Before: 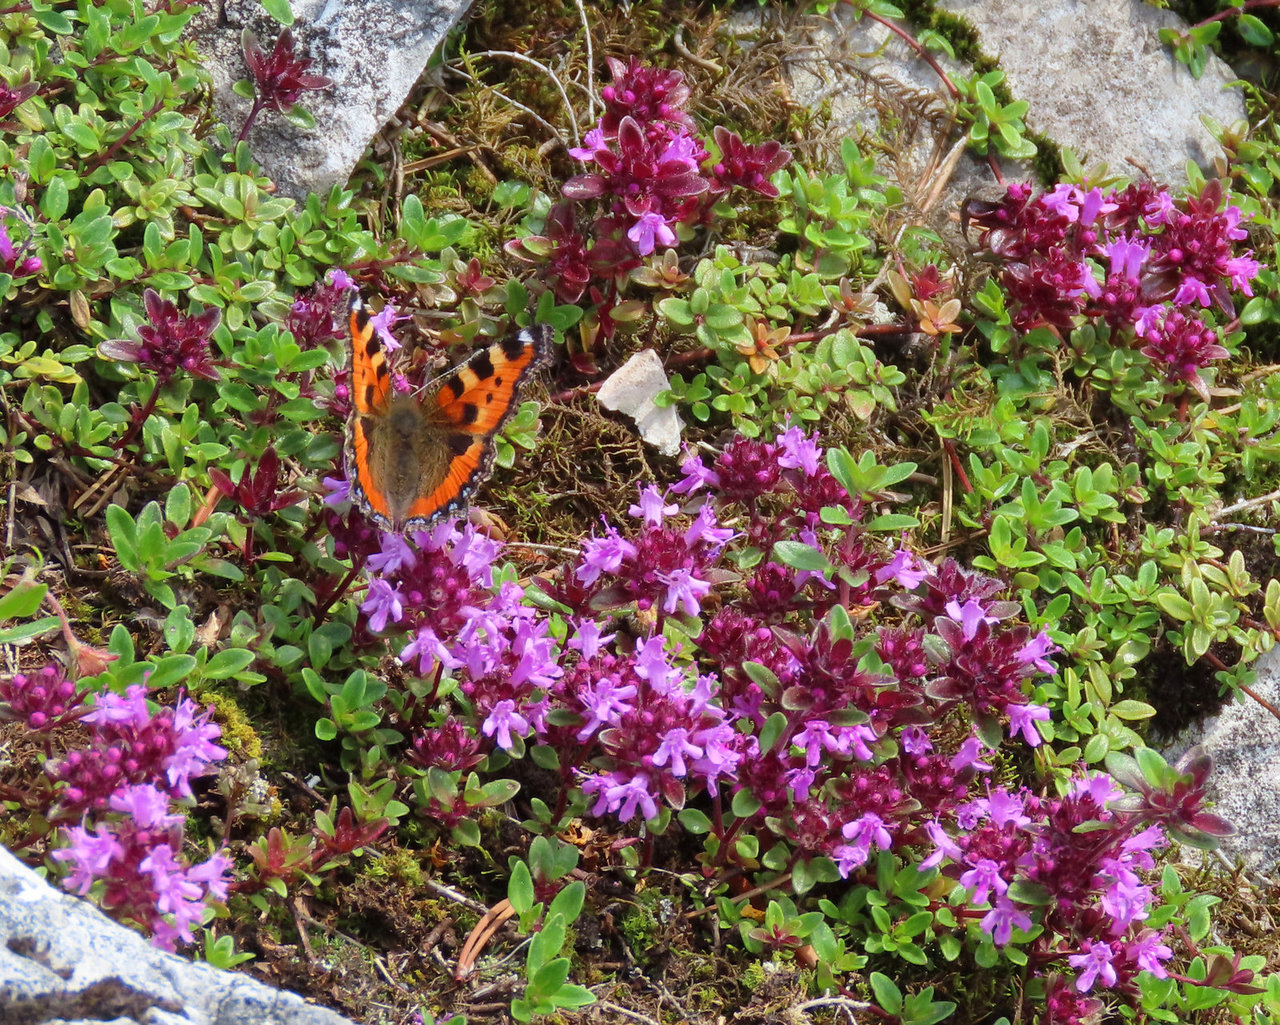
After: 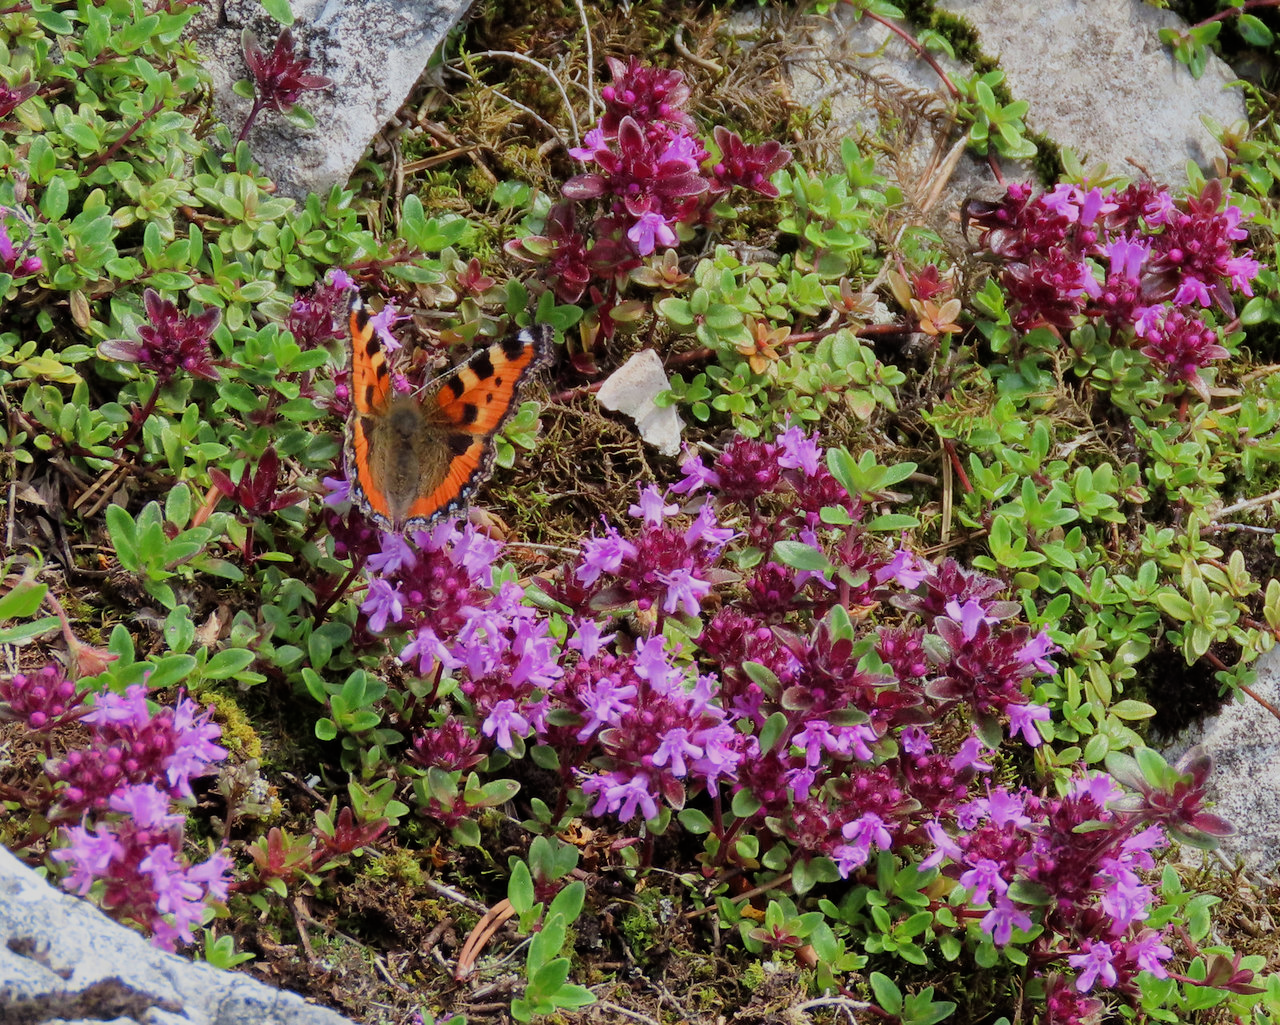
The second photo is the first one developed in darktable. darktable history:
filmic rgb: hardness 4.17
exposure: exposure -0.072 EV, compensate highlight preservation false
